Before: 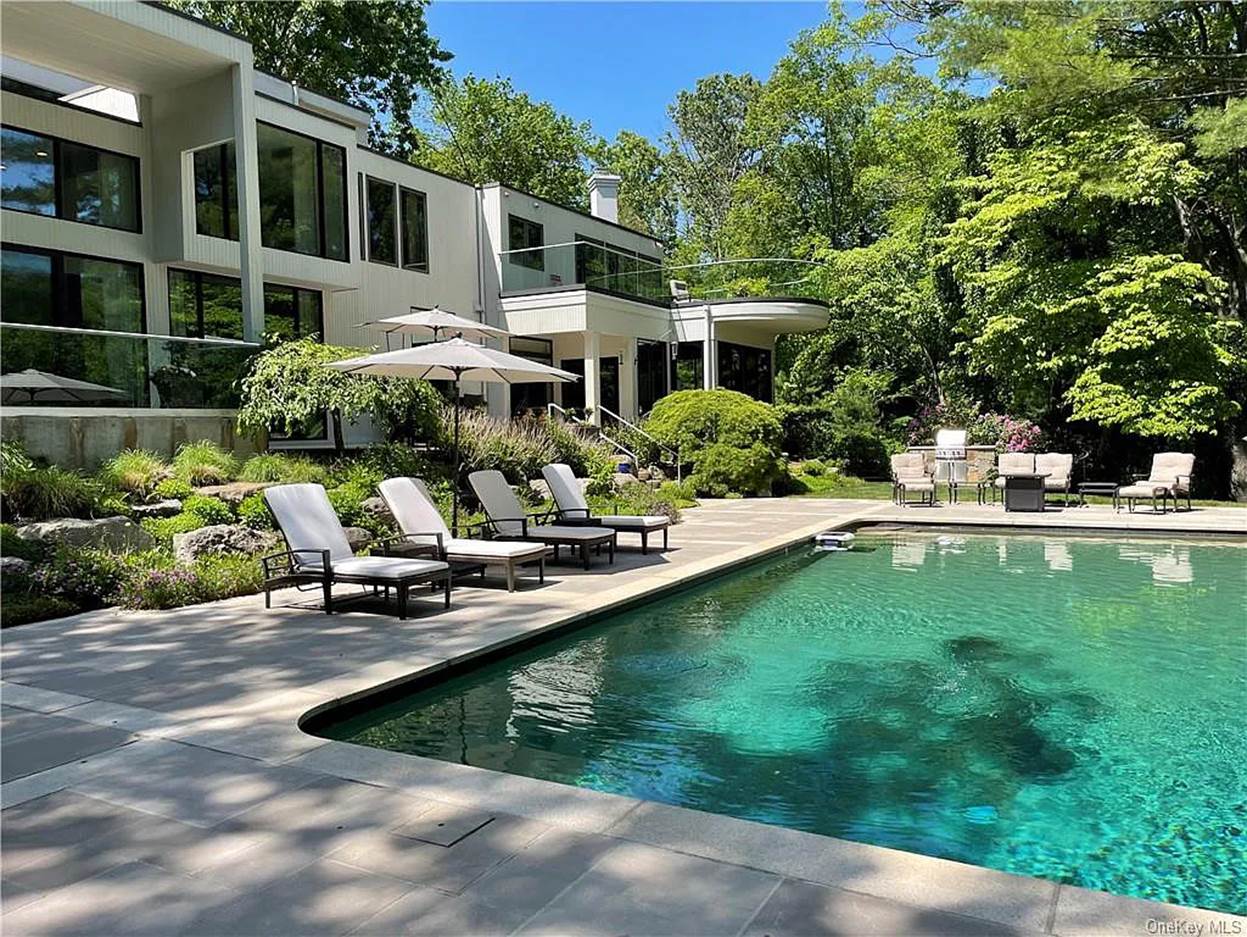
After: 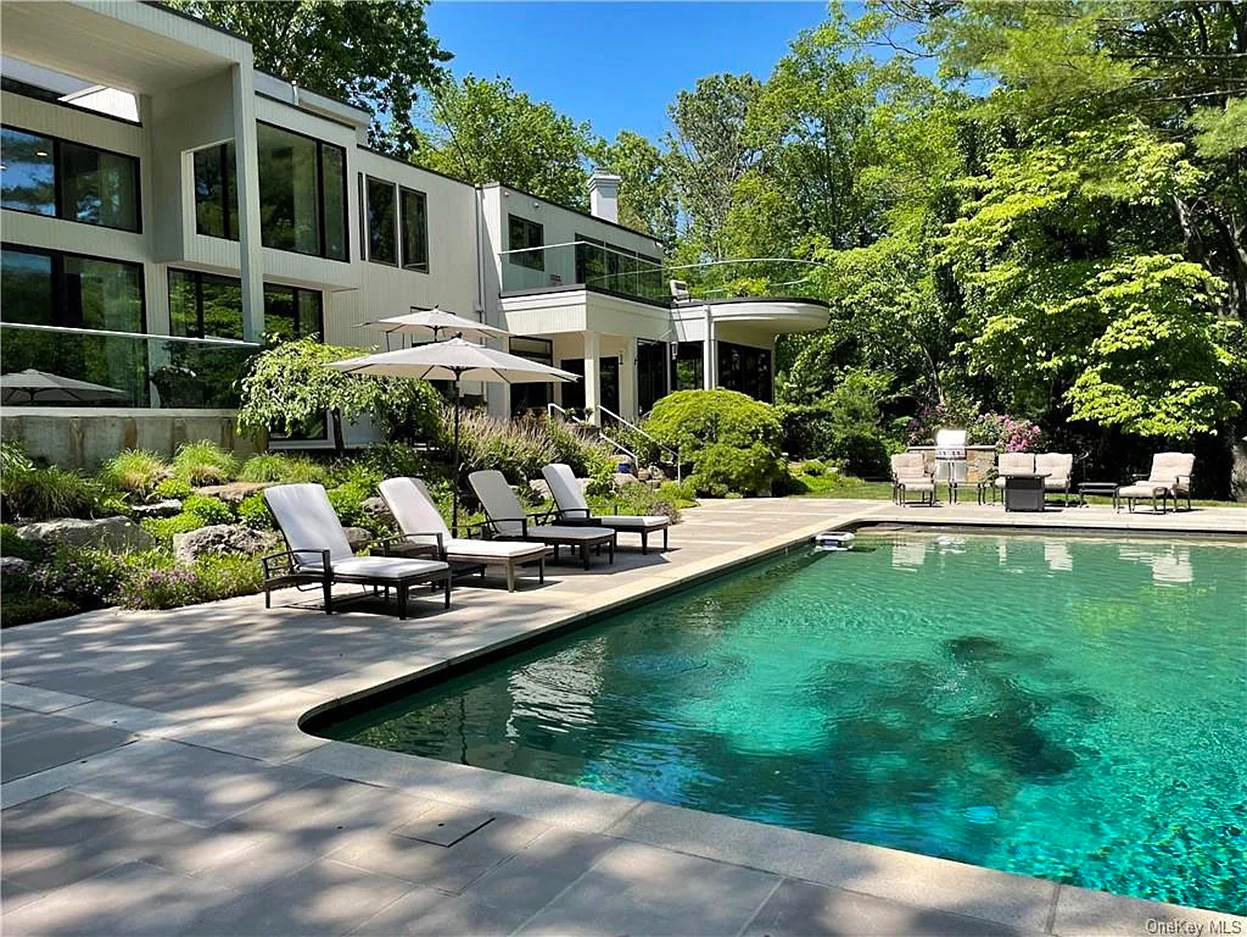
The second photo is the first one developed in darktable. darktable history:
sharpen: radius 5.325, amount 0.312, threshold 26.433
color balance rgb: global vibrance 20%
shadows and highlights: low approximation 0.01, soften with gaussian
